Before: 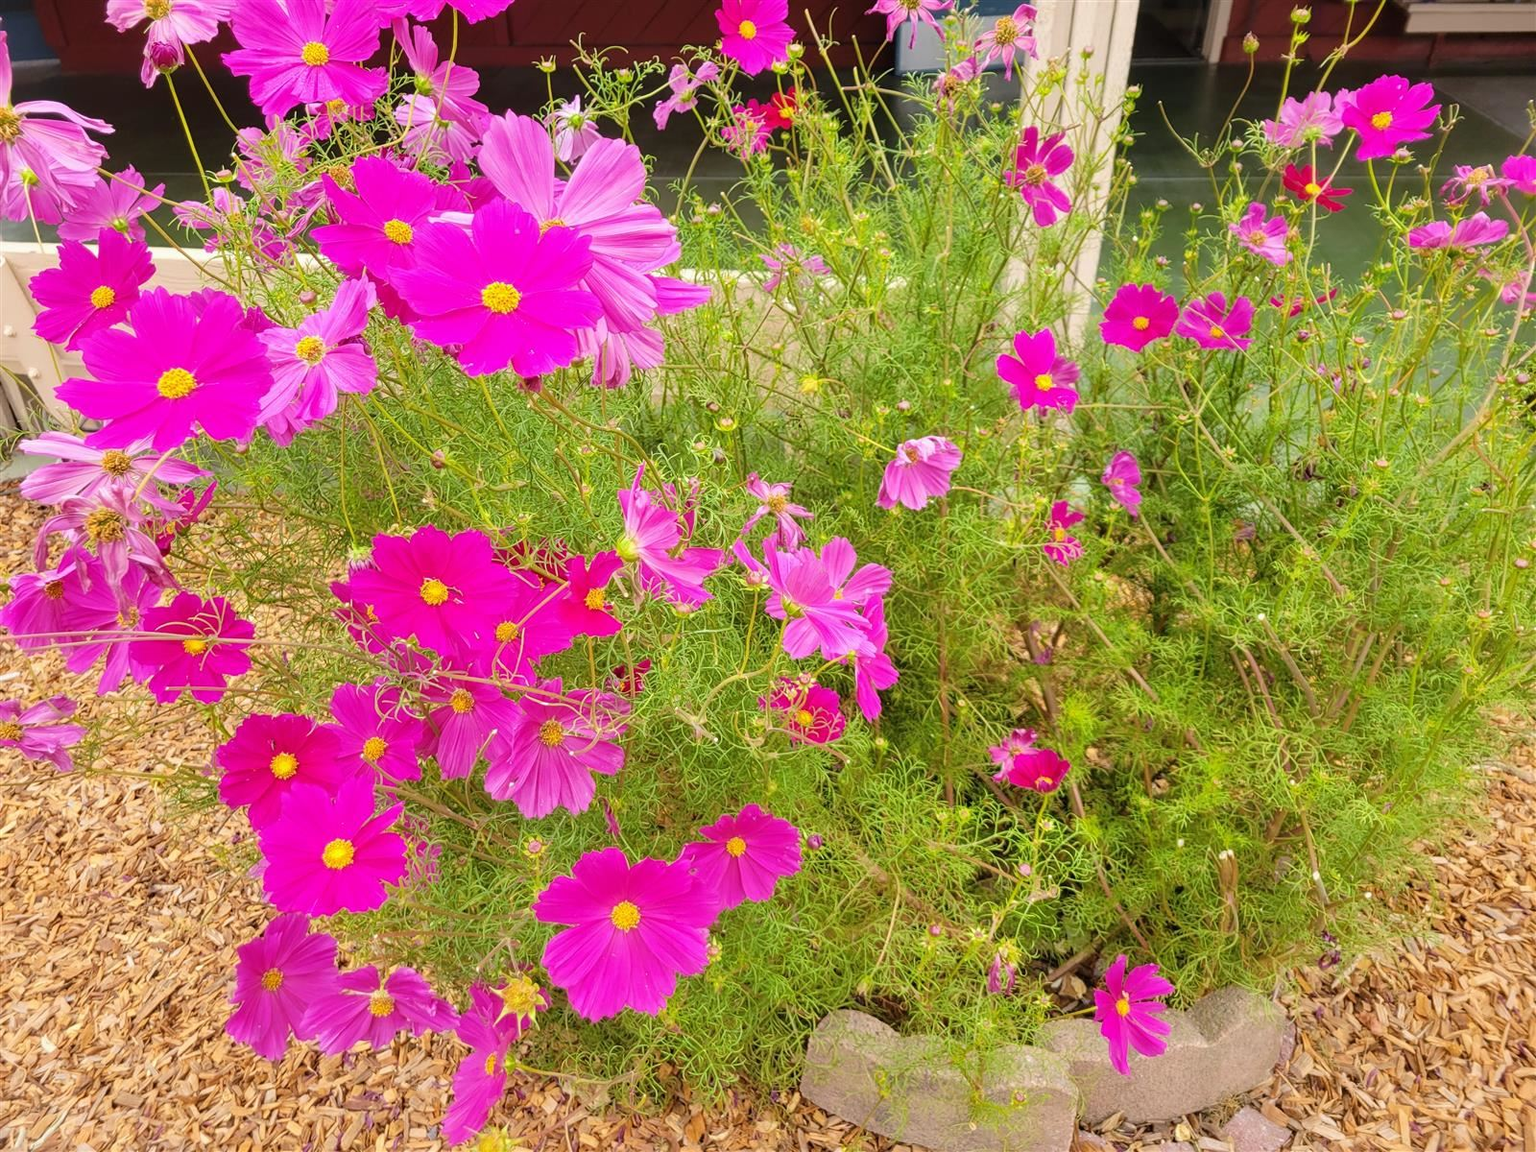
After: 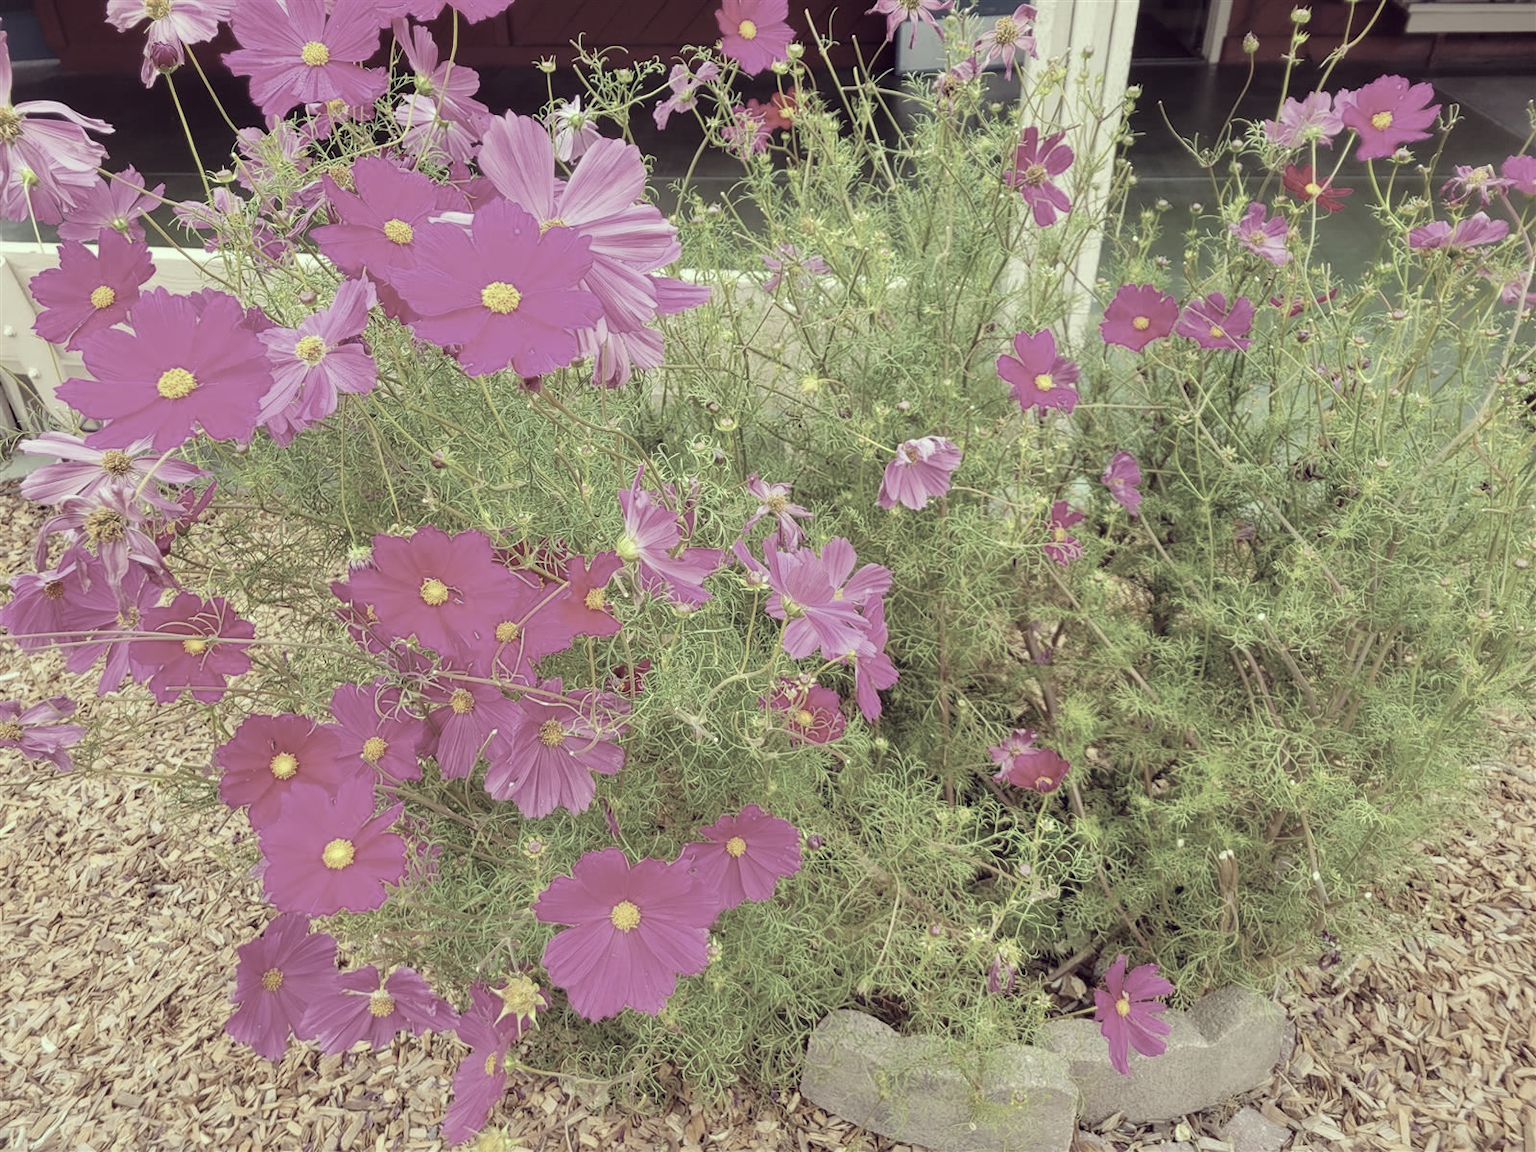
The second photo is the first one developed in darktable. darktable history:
color correction: highlights a* -20.31, highlights b* 19.98, shadows a* 19.83, shadows b* -19.94, saturation 0.371
